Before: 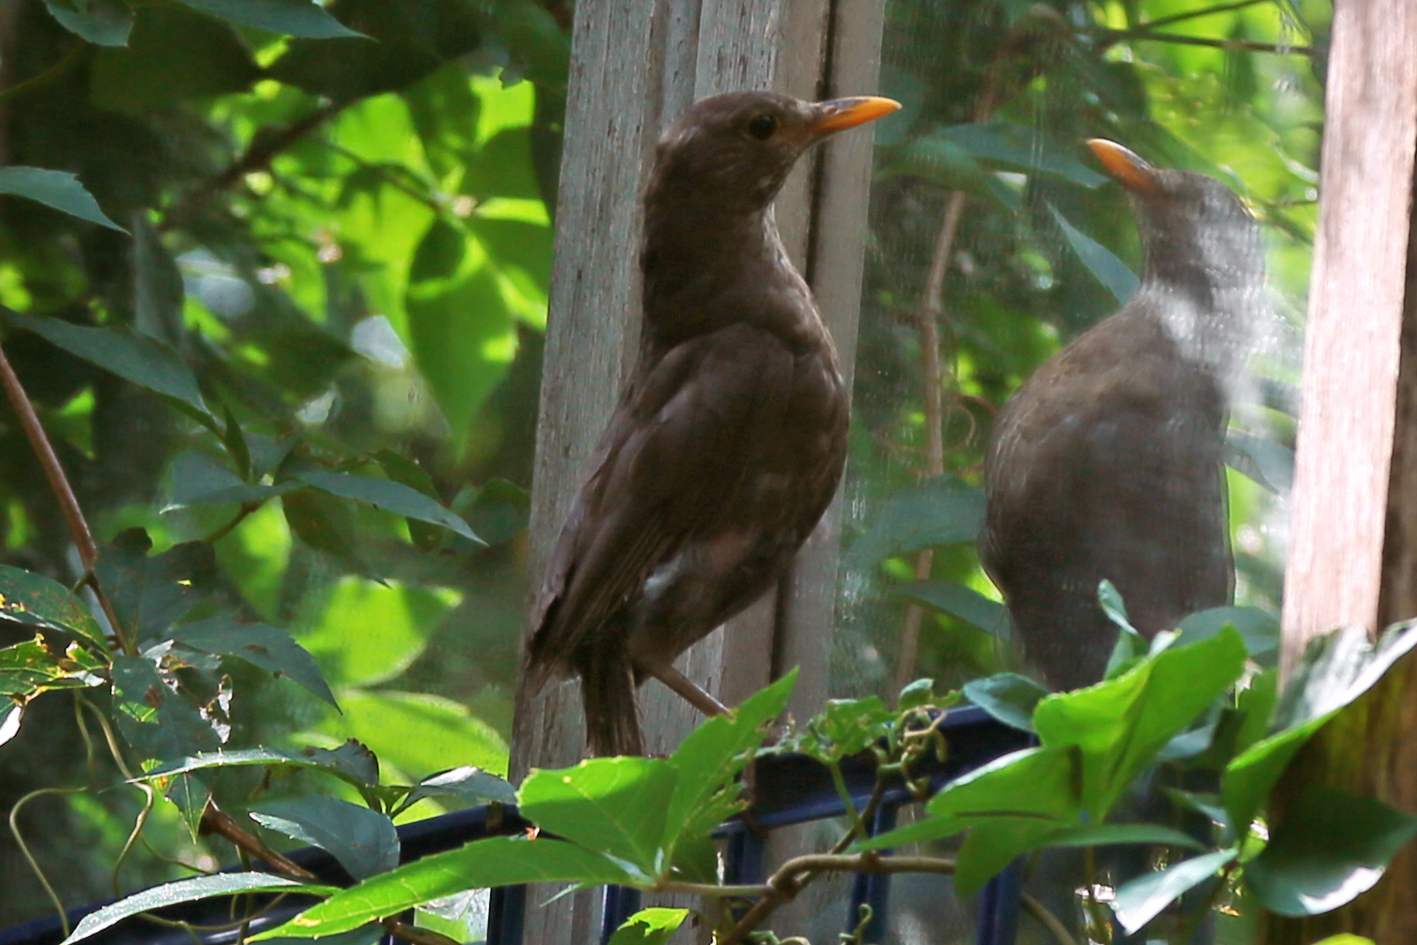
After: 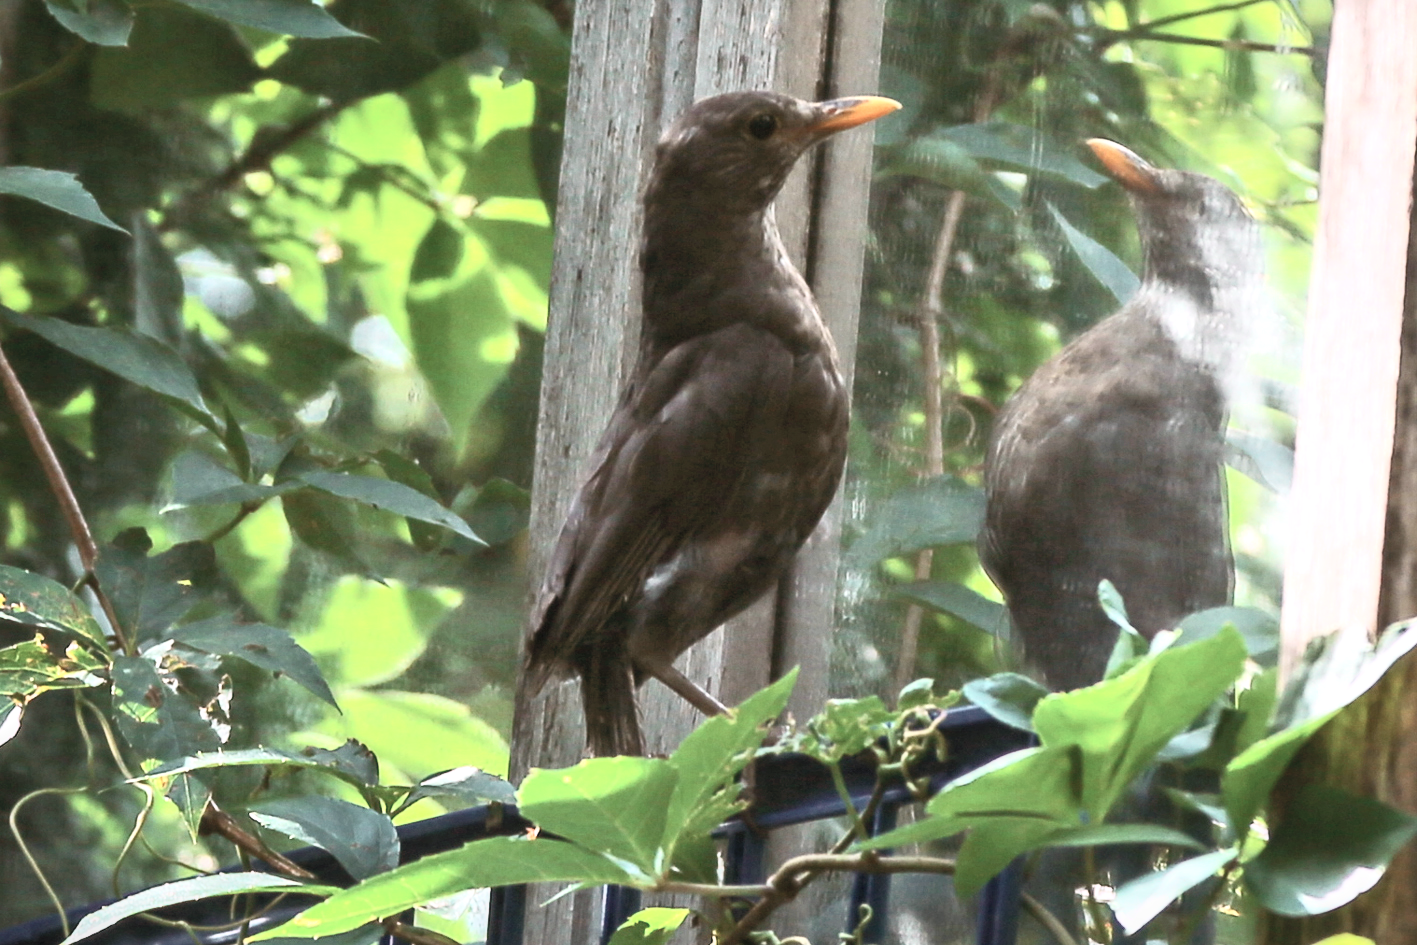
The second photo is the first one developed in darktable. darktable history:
contrast brightness saturation: contrast 0.437, brightness 0.546, saturation -0.193
local contrast: on, module defaults
